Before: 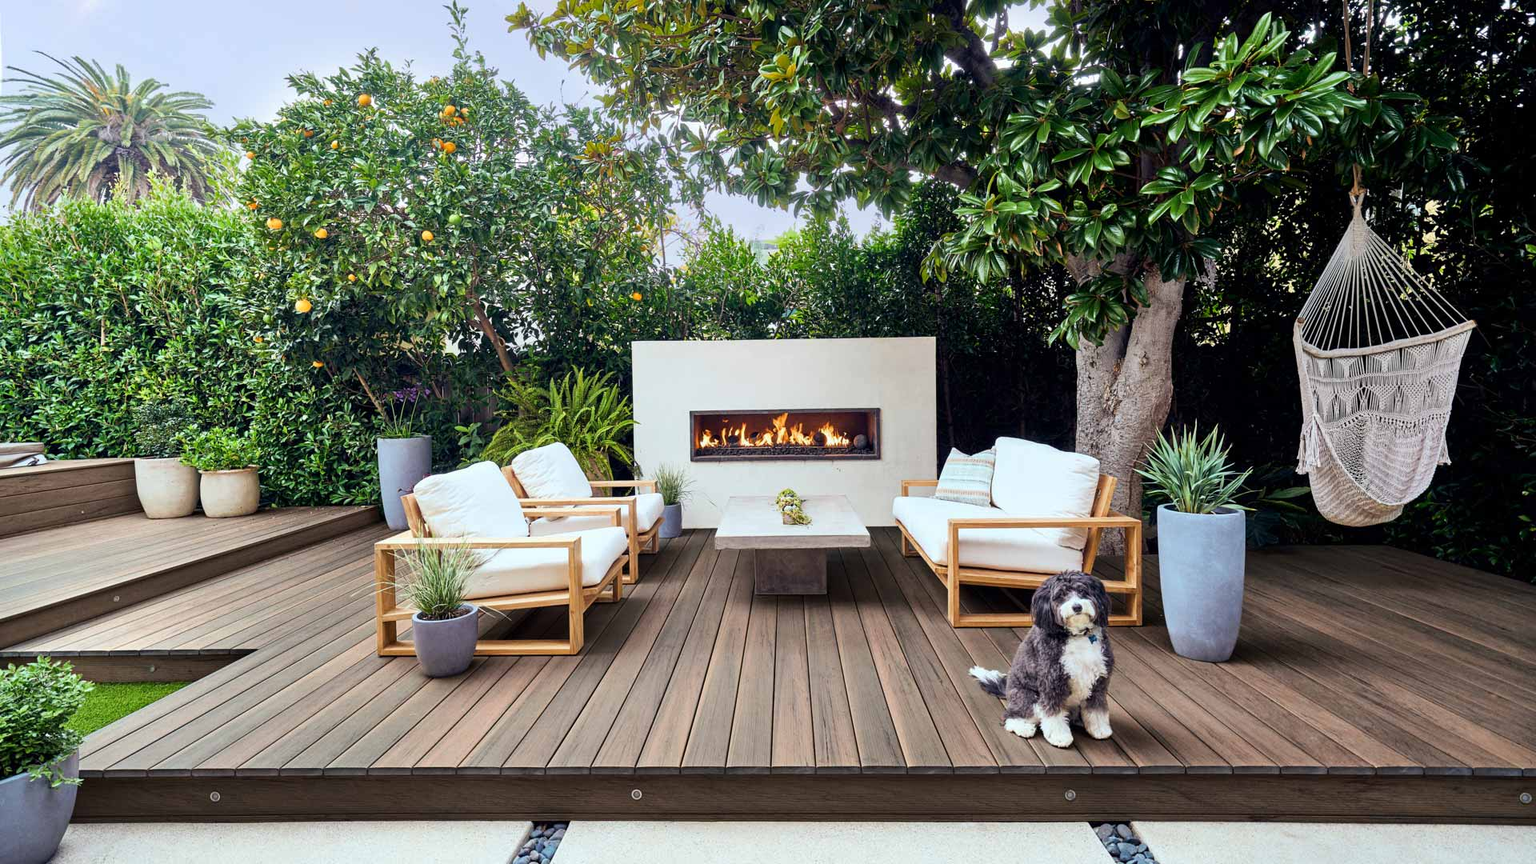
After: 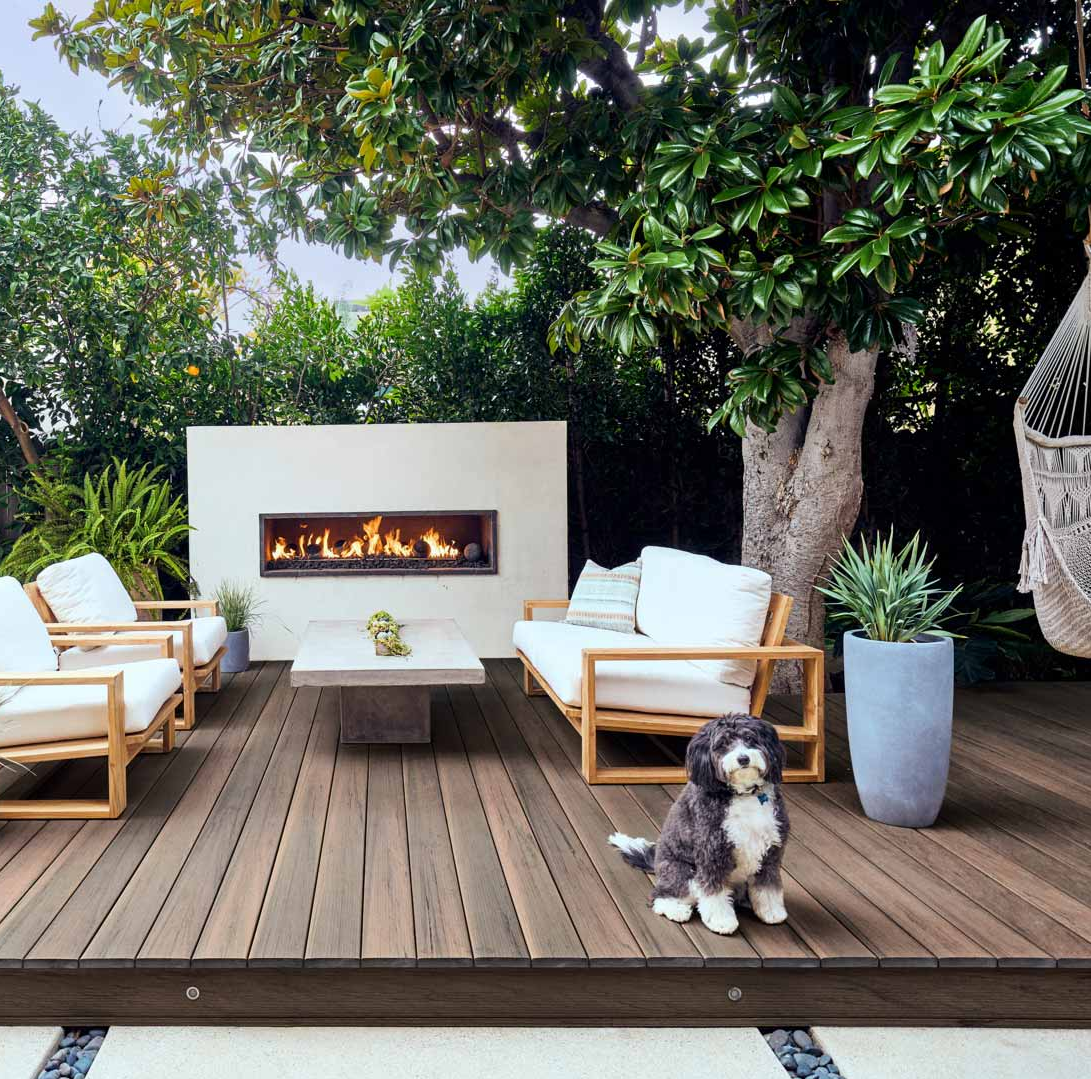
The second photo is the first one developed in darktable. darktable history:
crop: left 31.445%, top 0.024%, right 11.73%
